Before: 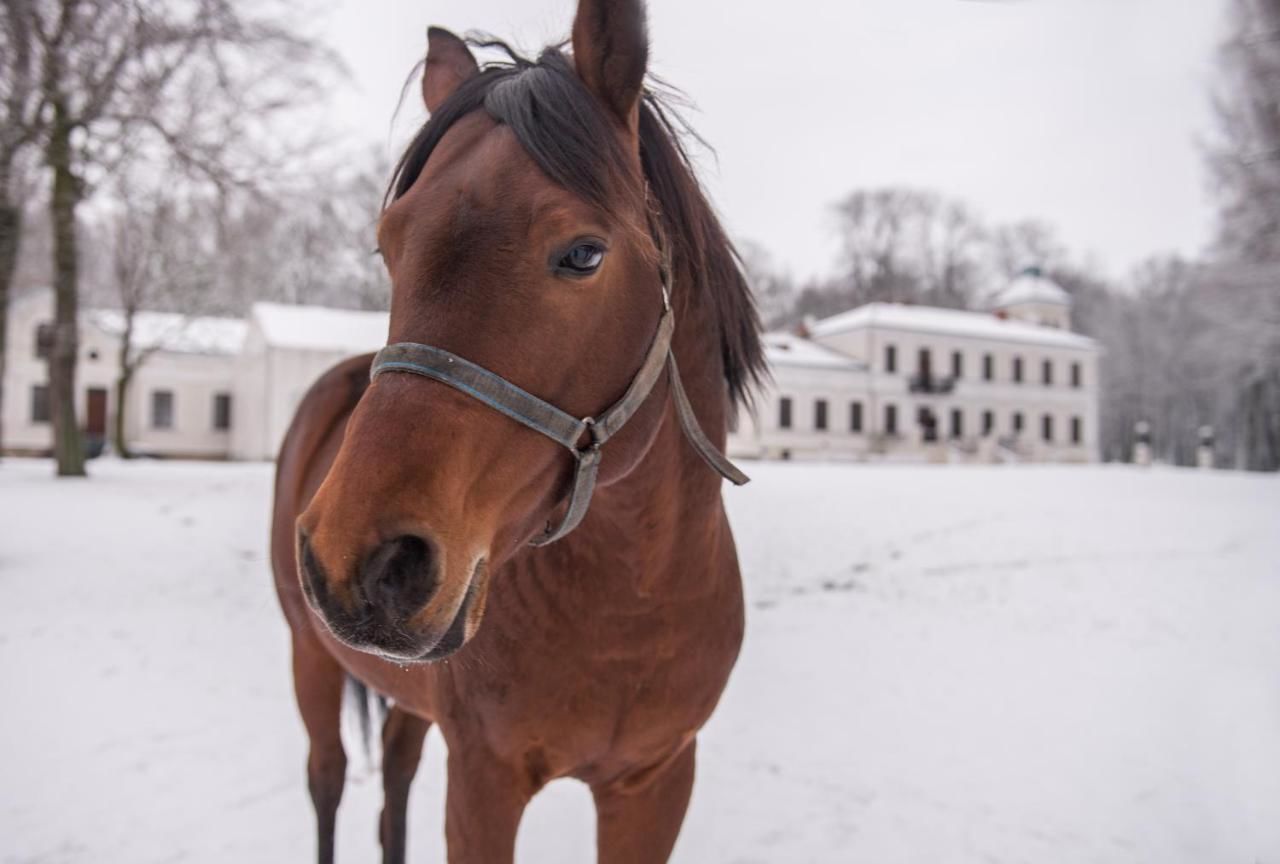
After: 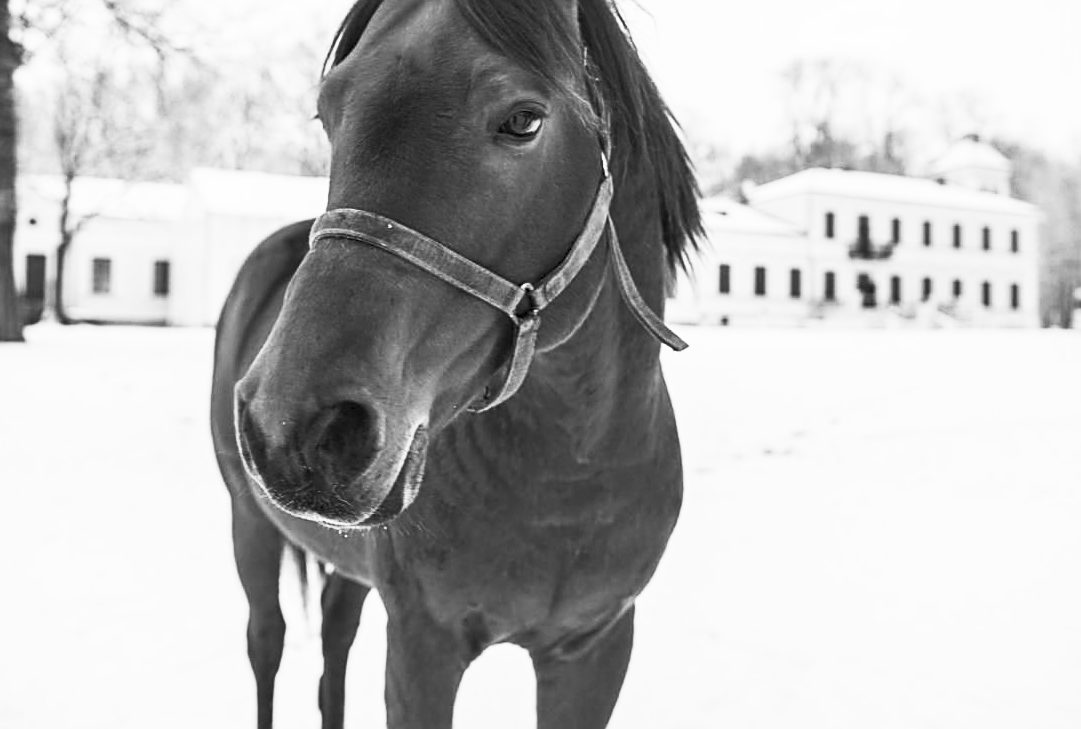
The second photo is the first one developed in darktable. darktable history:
contrast brightness saturation: contrast 0.53, brightness 0.47, saturation -1
crop and rotate: left 4.842%, top 15.51%, right 10.668%
sharpen: on, module defaults
